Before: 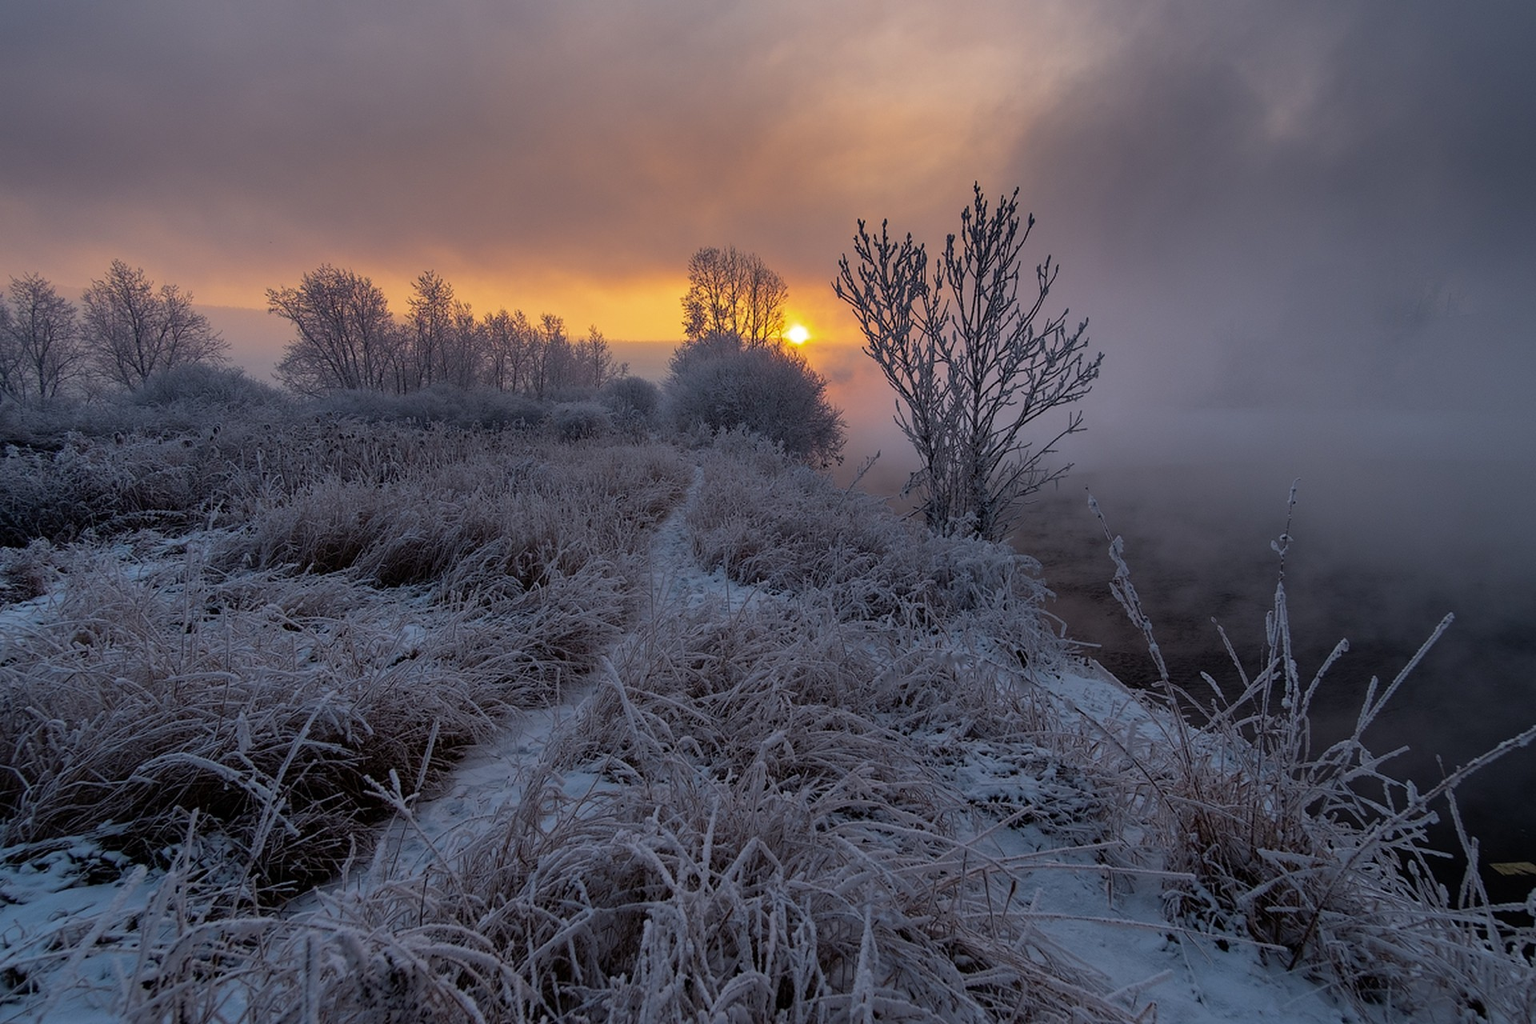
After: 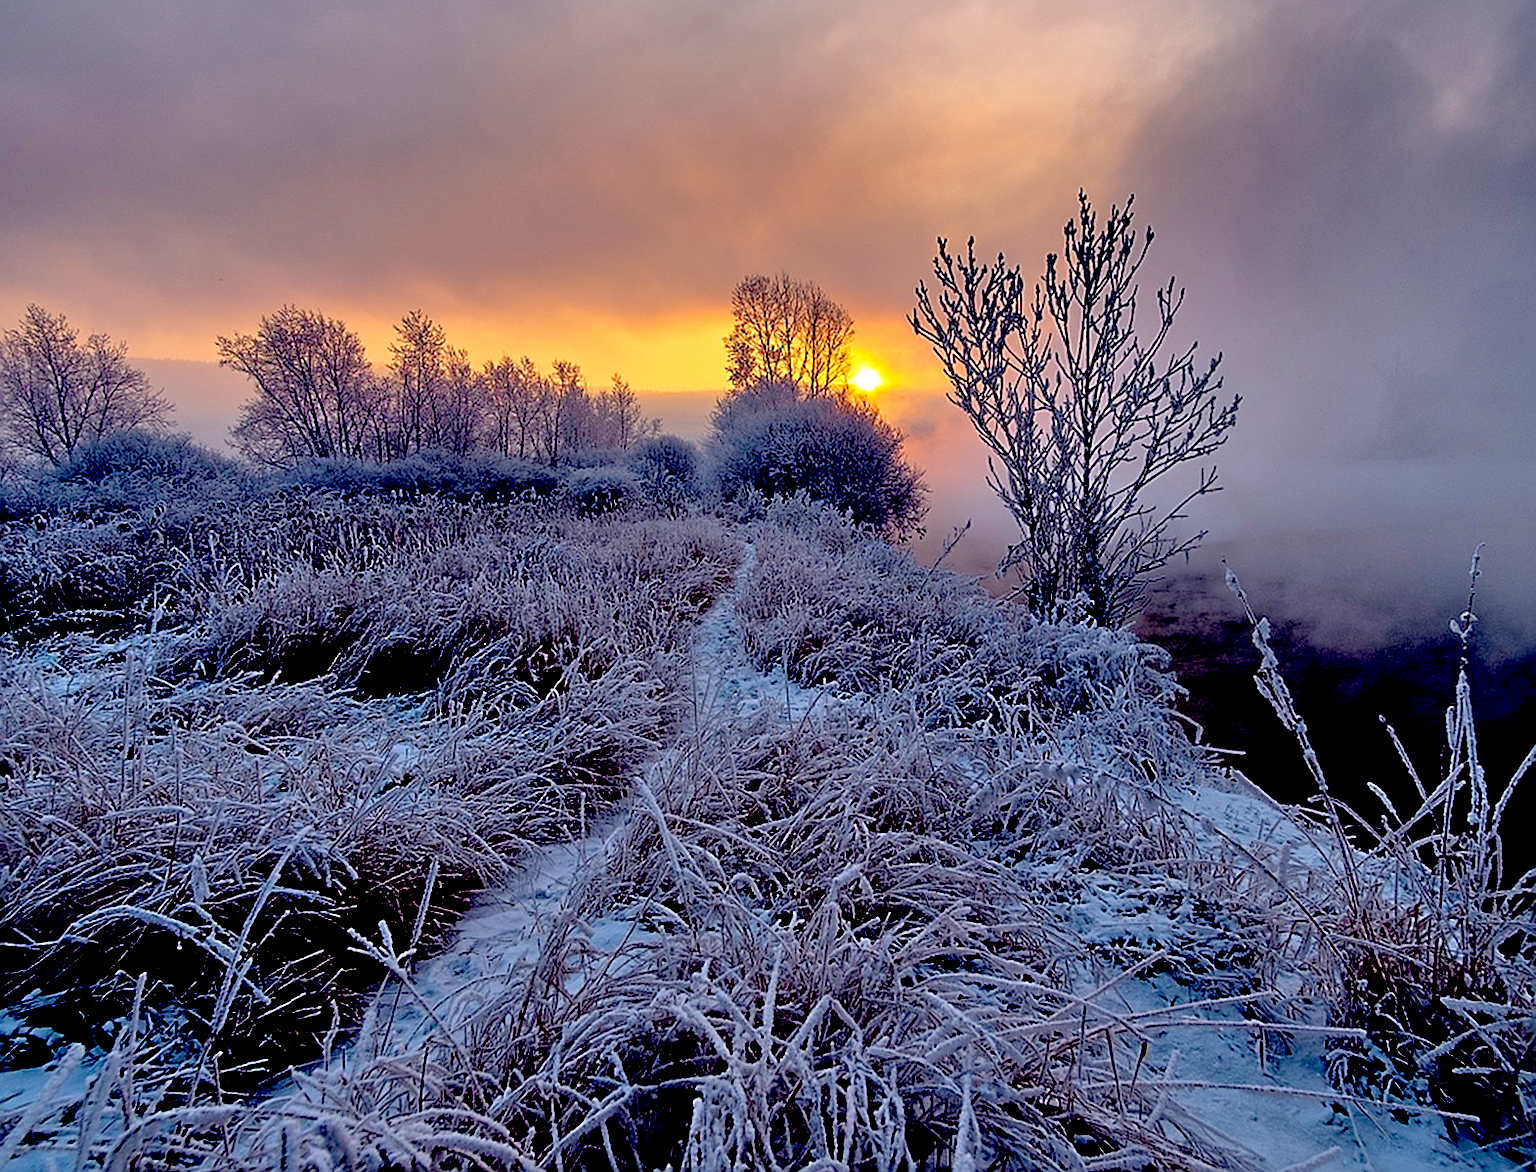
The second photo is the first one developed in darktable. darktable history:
sharpen: on, module defaults
tone equalizer: -7 EV 0.147 EV, -6 EV 0.611 EV, -5 EV 1.14 EV, -4 EV 1.31 EV, -3 EV 1.15 EV, -2 EV 0.6 EV, -1 EV 0.161 EV
crop and rotate: angle 1.11°, left 4.268%, top 0.894%, right 11.537%, bottom 2.679%
exposure: black level correction 0.041, exposure 0.5 EV, compensate highlight preservation false
